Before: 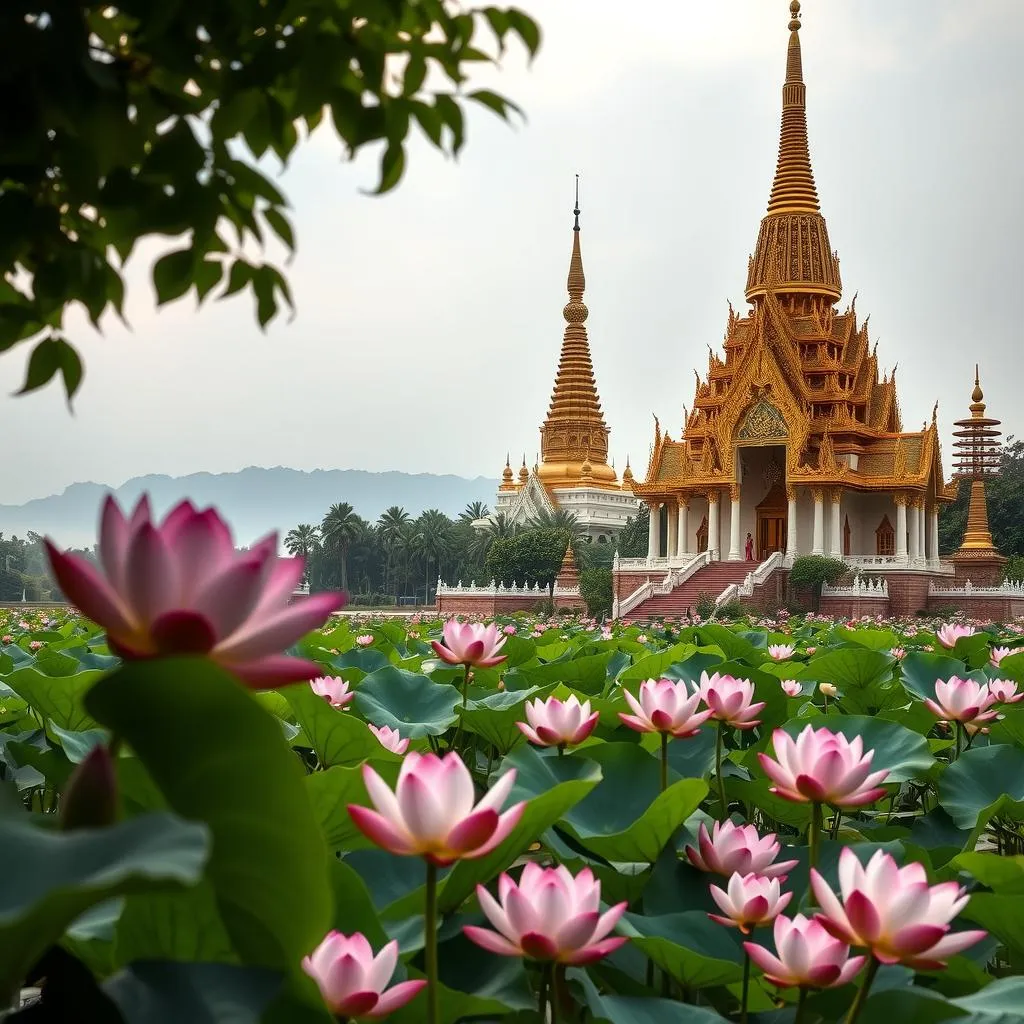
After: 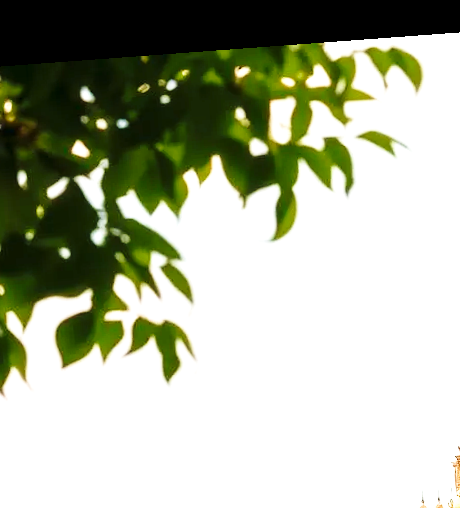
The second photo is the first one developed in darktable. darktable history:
crop and rotate: left 10.817%, top 0.062%, right 47.194%, bottom 53.626%
velvia: strength 39.63%
exposure: exposure 1 EV, compensate highlight preservation false
base curve: curves: ch0 [(0, 0) (0.028, 0.03) (0.121, 0.232) (0.46, 0.748) (0.859, 0.968) (1, 1)], preserve colors none
rotate and perspective: rotation -4.25°, automatic cropping off
